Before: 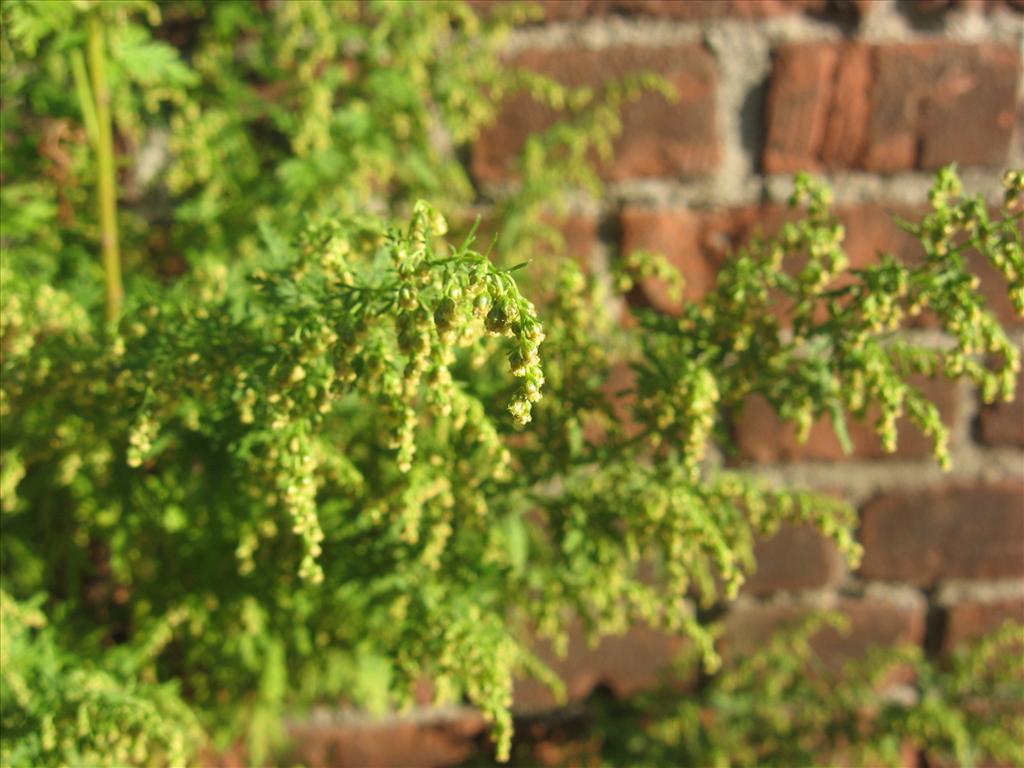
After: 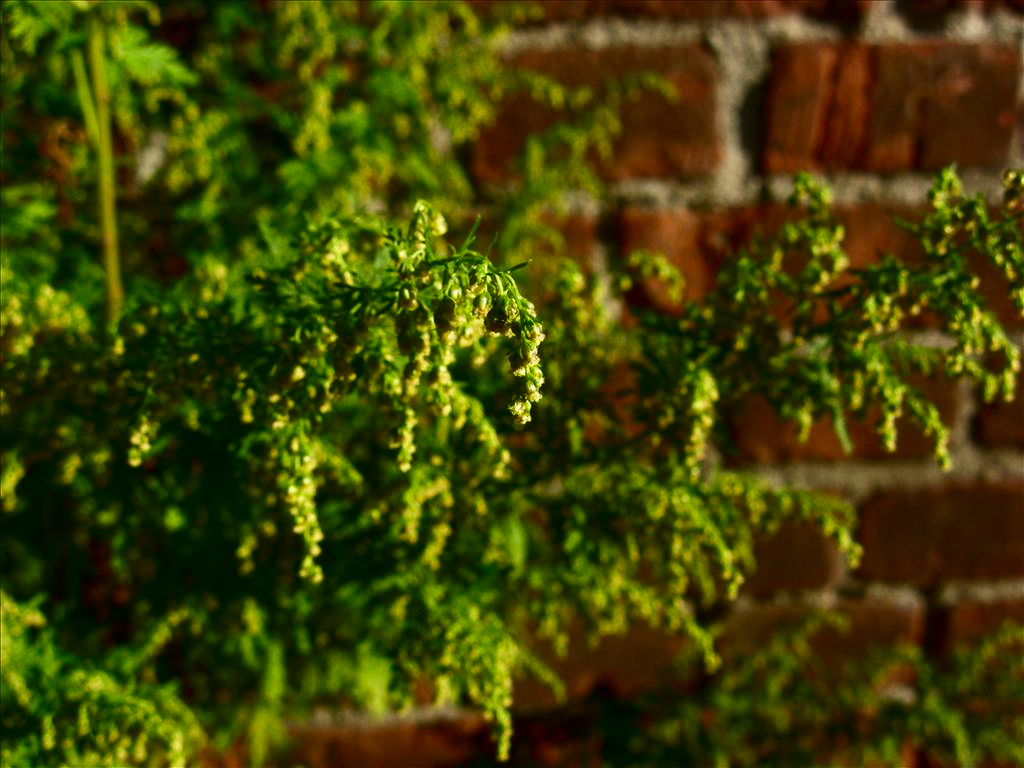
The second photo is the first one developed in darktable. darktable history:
contrast brightness saturation: contrast 0.091, brightness -0.591, saturation 0.167
